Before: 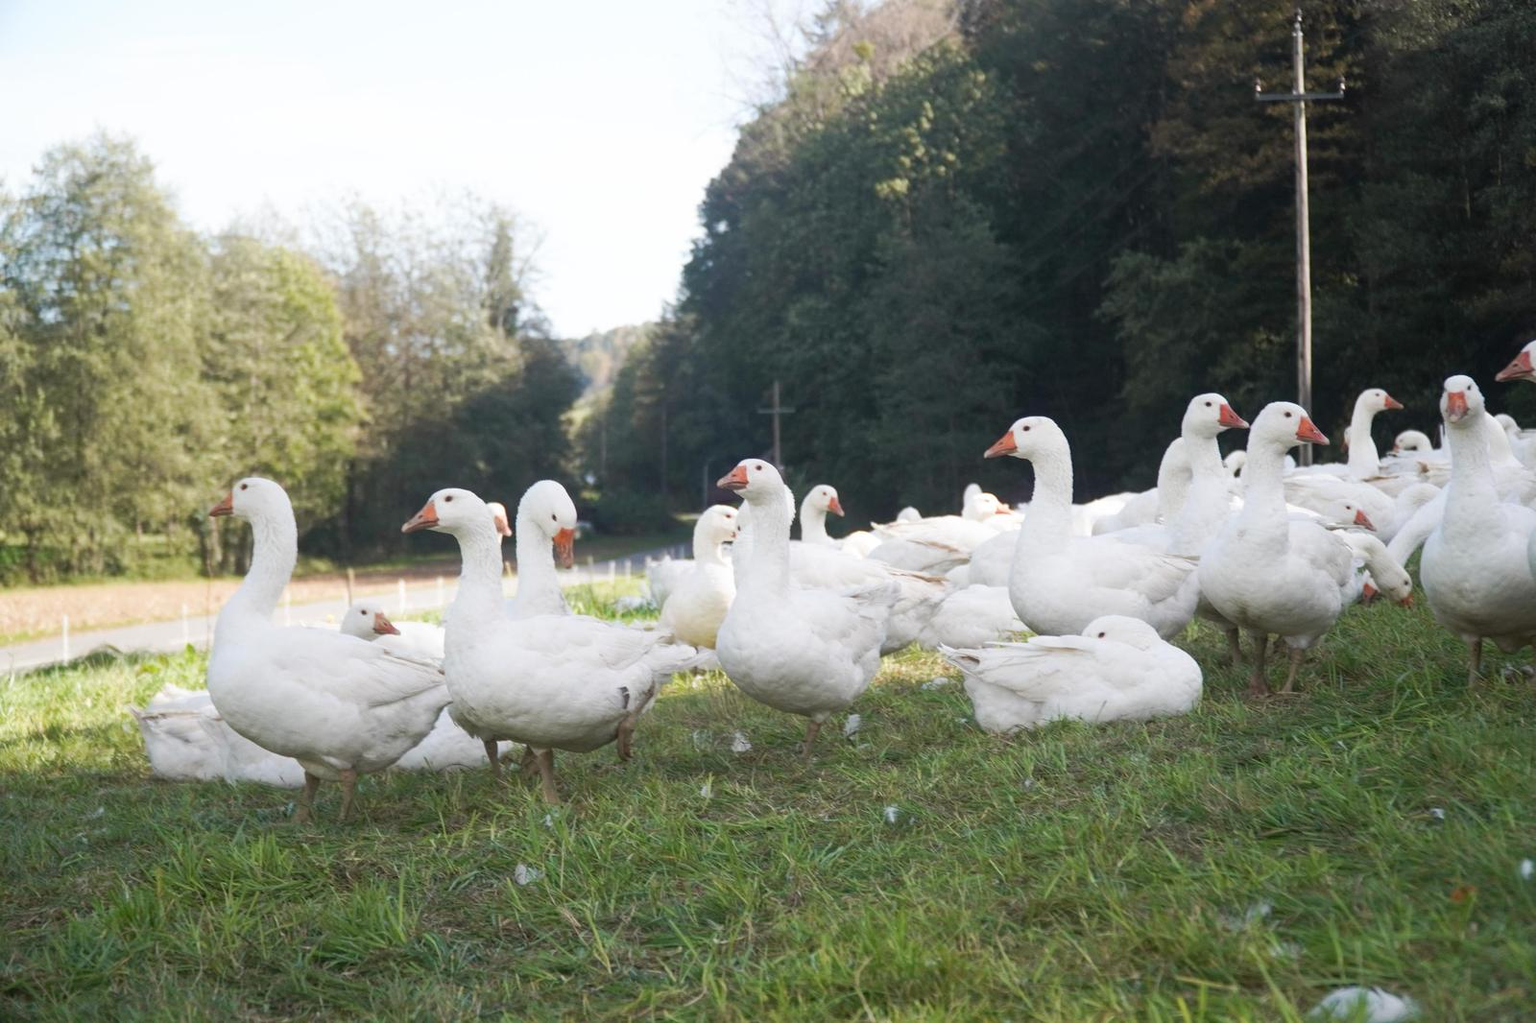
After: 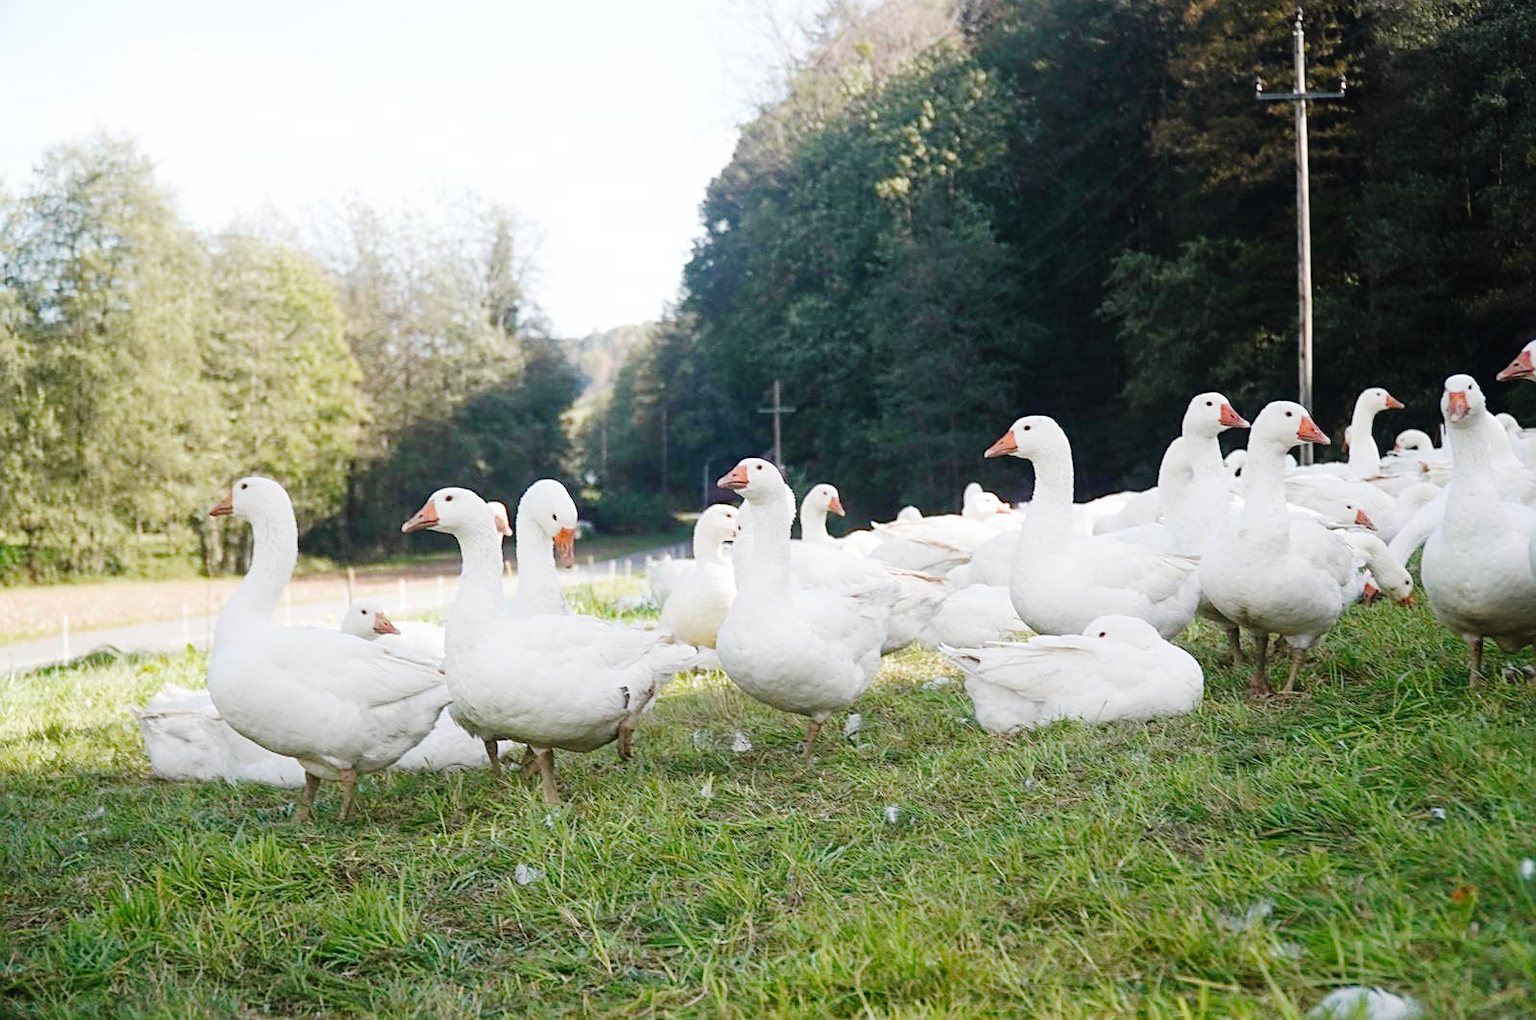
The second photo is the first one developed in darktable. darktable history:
crop: top 0.181%, bottom 0.165%
tone curve: curves: ch0 [(0, 0) (0.003, 0.002) (0.011, 0.007) (0.025, 0.014) (0.044, 0.023) (0.069, 0.033) (0.1, 0.052) (0.136, 0.081) (0.177, 0.134) (0.224, 0.205) (0.277, 0.296) (0.335, 0.401) (0.399, 0.501) (0.468, 0.589) (0.543, 0.658) (0.623, 0.738) (0.709, 0.804) (0.801, 0.871) (0.898, 0.93) (1, 1)], preserve colors none
sharpen: on, module defaults
